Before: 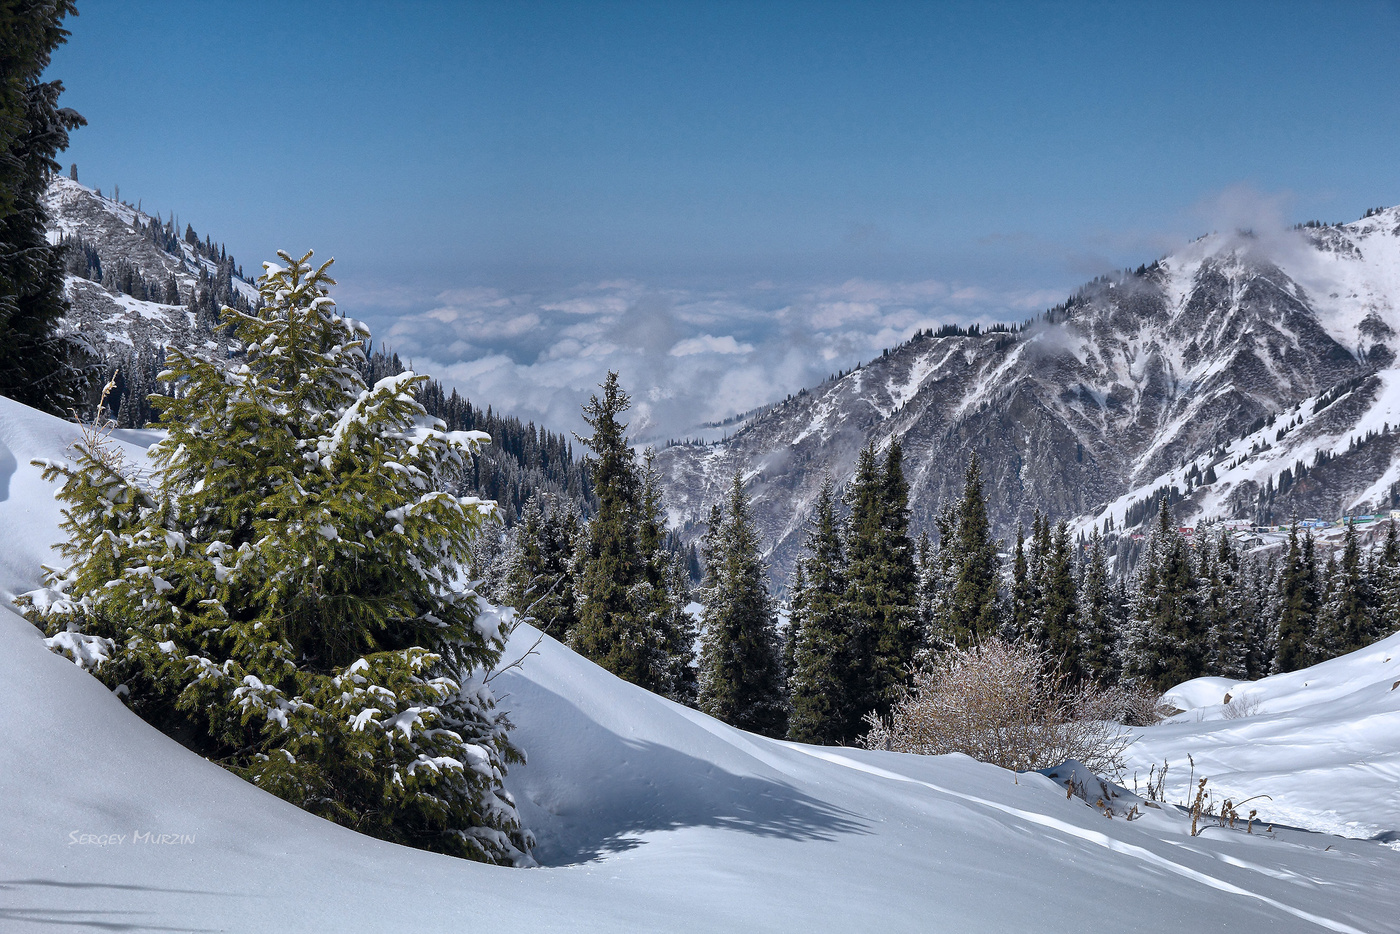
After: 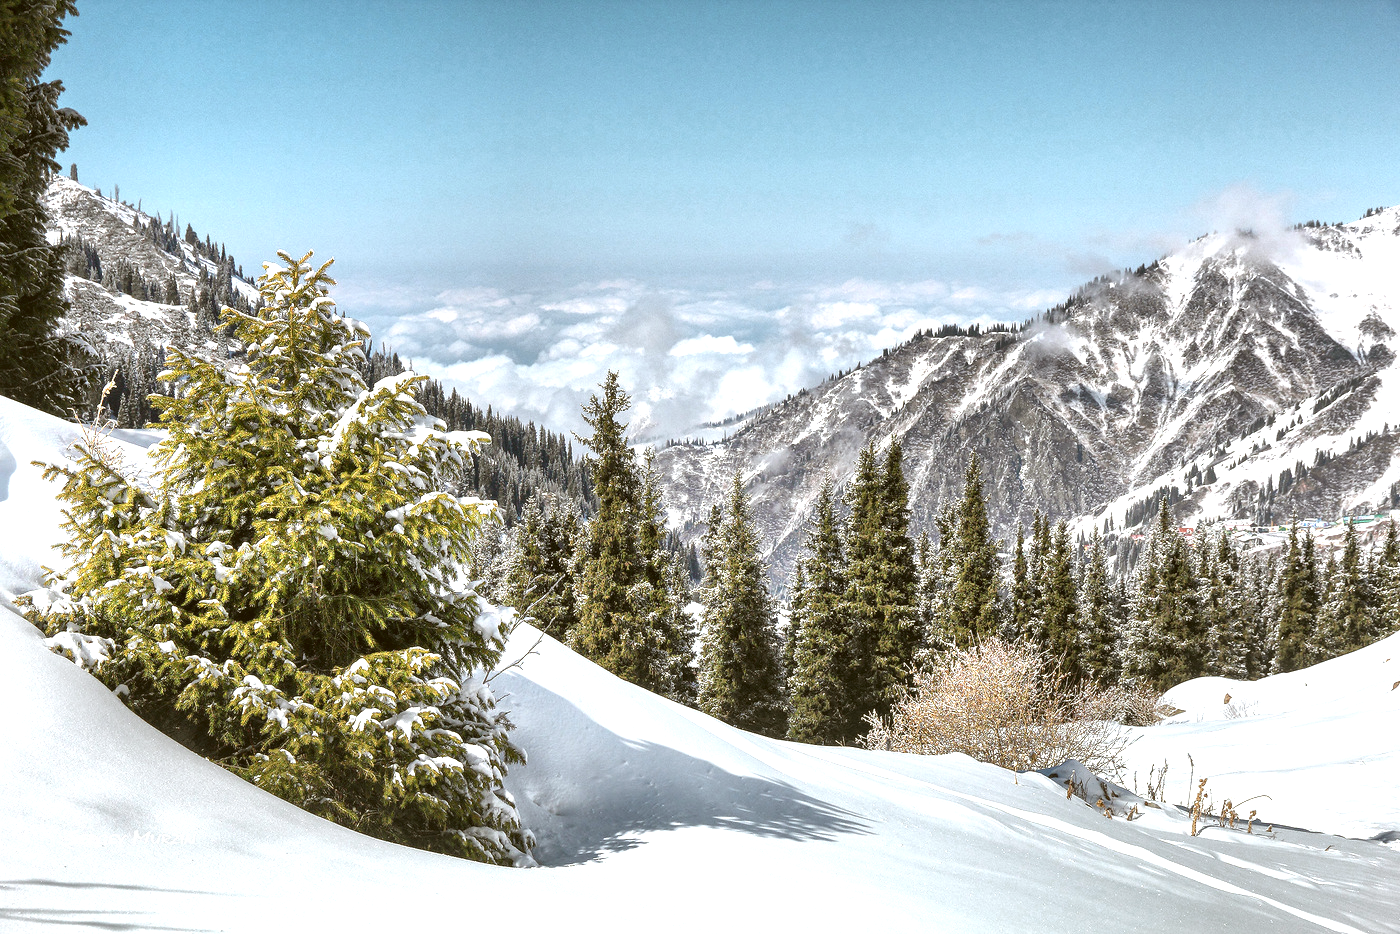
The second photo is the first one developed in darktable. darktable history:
color correction: highlights a* -1.43, highlights b* 10.12, shadows a* 0.395, shadows b* 19.35
local contrast: on, module defaults
exposure: black level correction -0.002, exposure 1.115 EV, compensate highlight preservation false
white balance: red 1, blue 1
color zones: curves: ch0 [(0.018, 0.548) (0.224, 0.64) (0.425, 0.447) (0.675, 0.575) (0.732, 0.579)]; ch1 [(0.066, 0.487) (0.25, 0.5) (0.404, 0.43) (0.75, 0.421) (0.956, 0.421)]; ch2 [(0.044, 0.561) (0.215, 0.465) (0.399, 0.544) (0.465, 0.548) (0.614, 0.447) (0.724, 0.43) (0.882, 0.623) (0.956, 0.632)]
